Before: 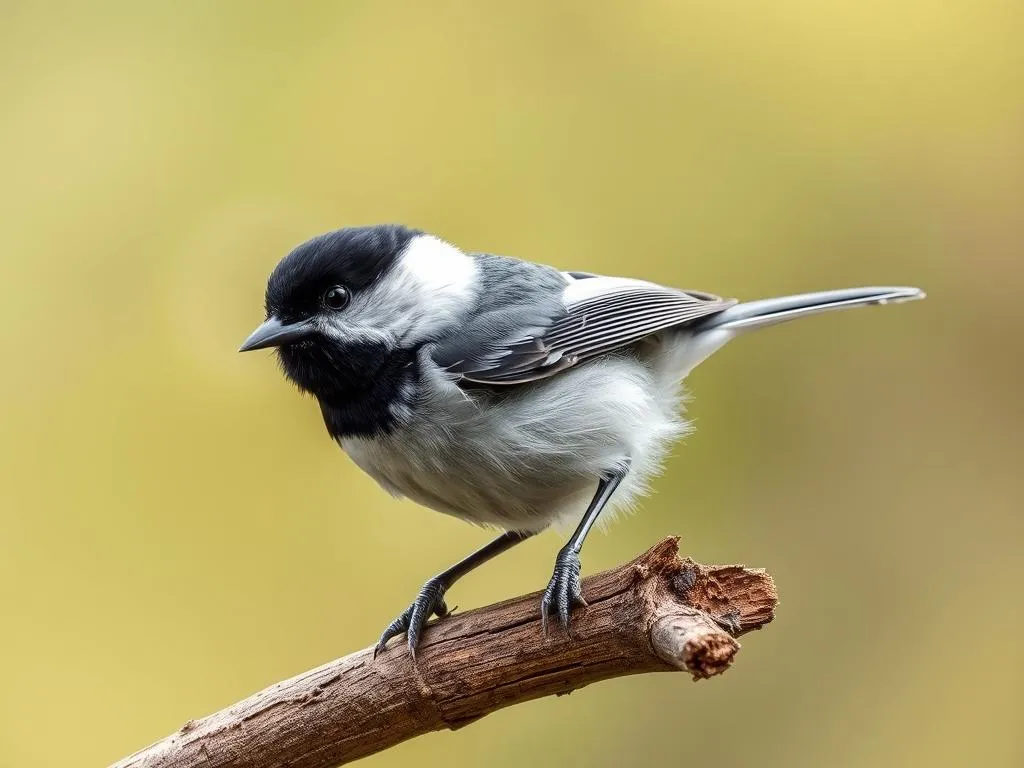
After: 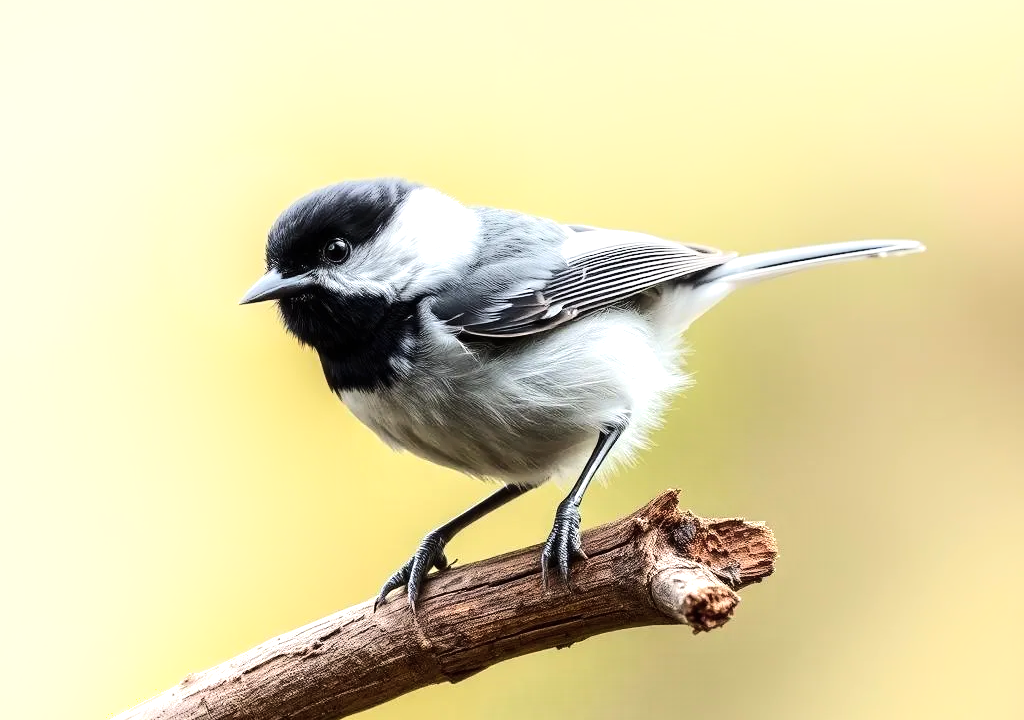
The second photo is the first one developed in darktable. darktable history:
crop and rotate: top 6.25%
tone equalizer: -8 EV -0.75 EV, -7 EV -0.7 EV, -6 EV -0.6 EV, -5 EV -0.4 EV, -3 EV 0.4 EV, -2 EV 0.6 EV, -1 EV 0.7 EV, +0 EV 0.75 EV, edges refinement/feathering 500, mask exposure compensation -1.57 EV, preserve details no
shadows and highlights: shadows -90, highlights 90, soften with gaussian
